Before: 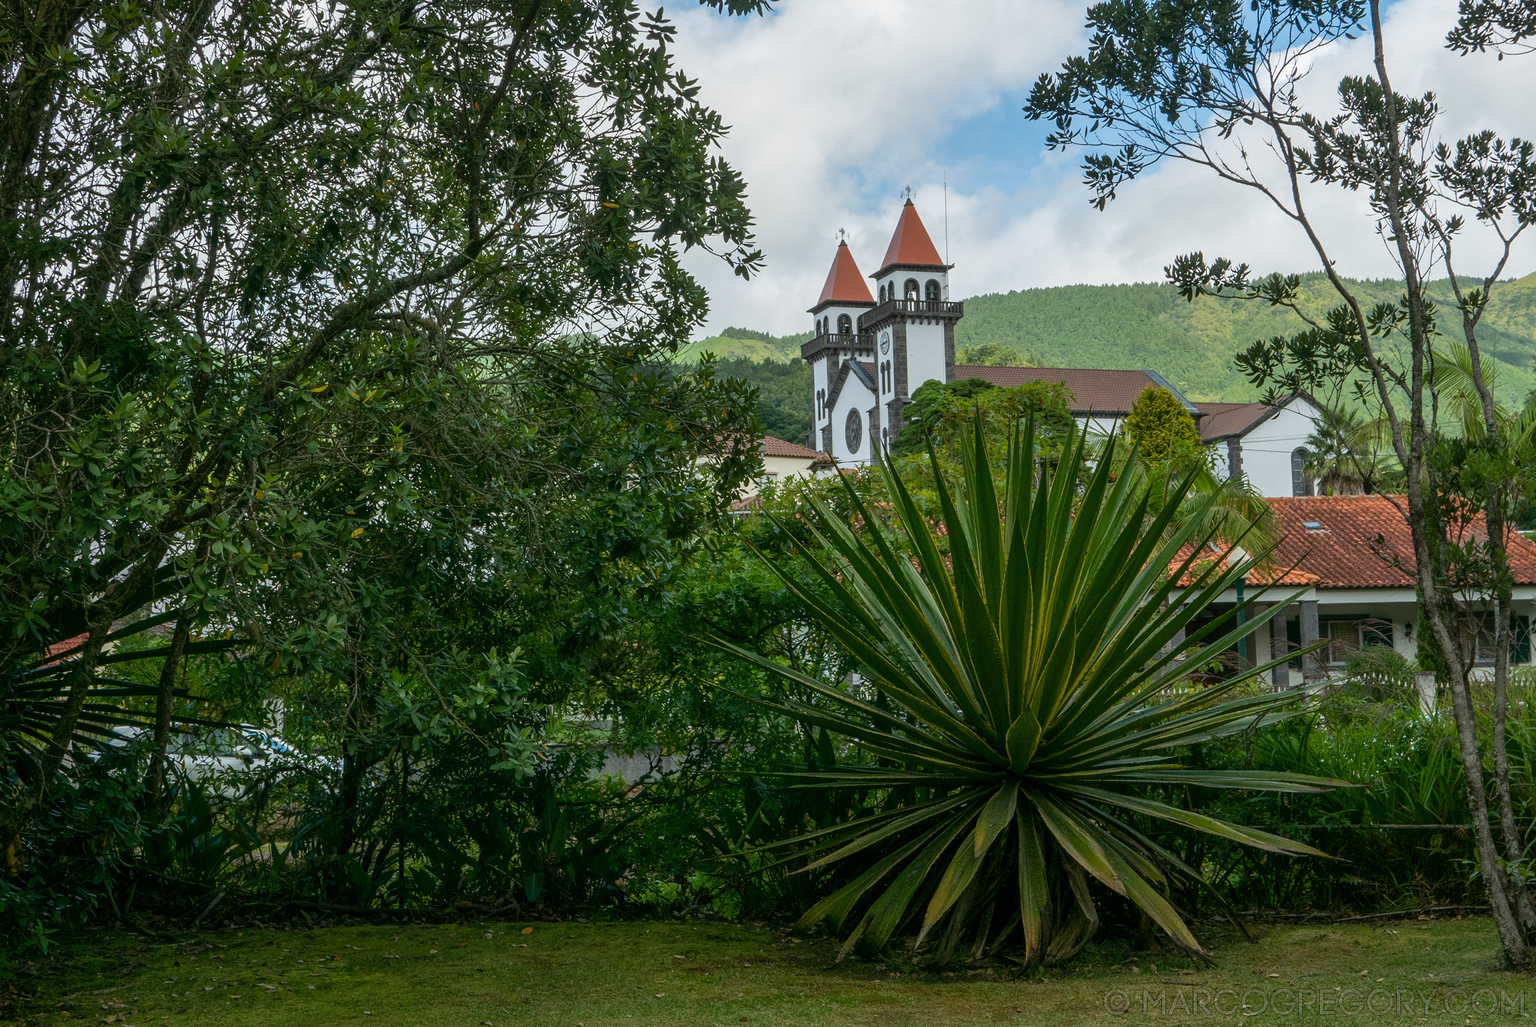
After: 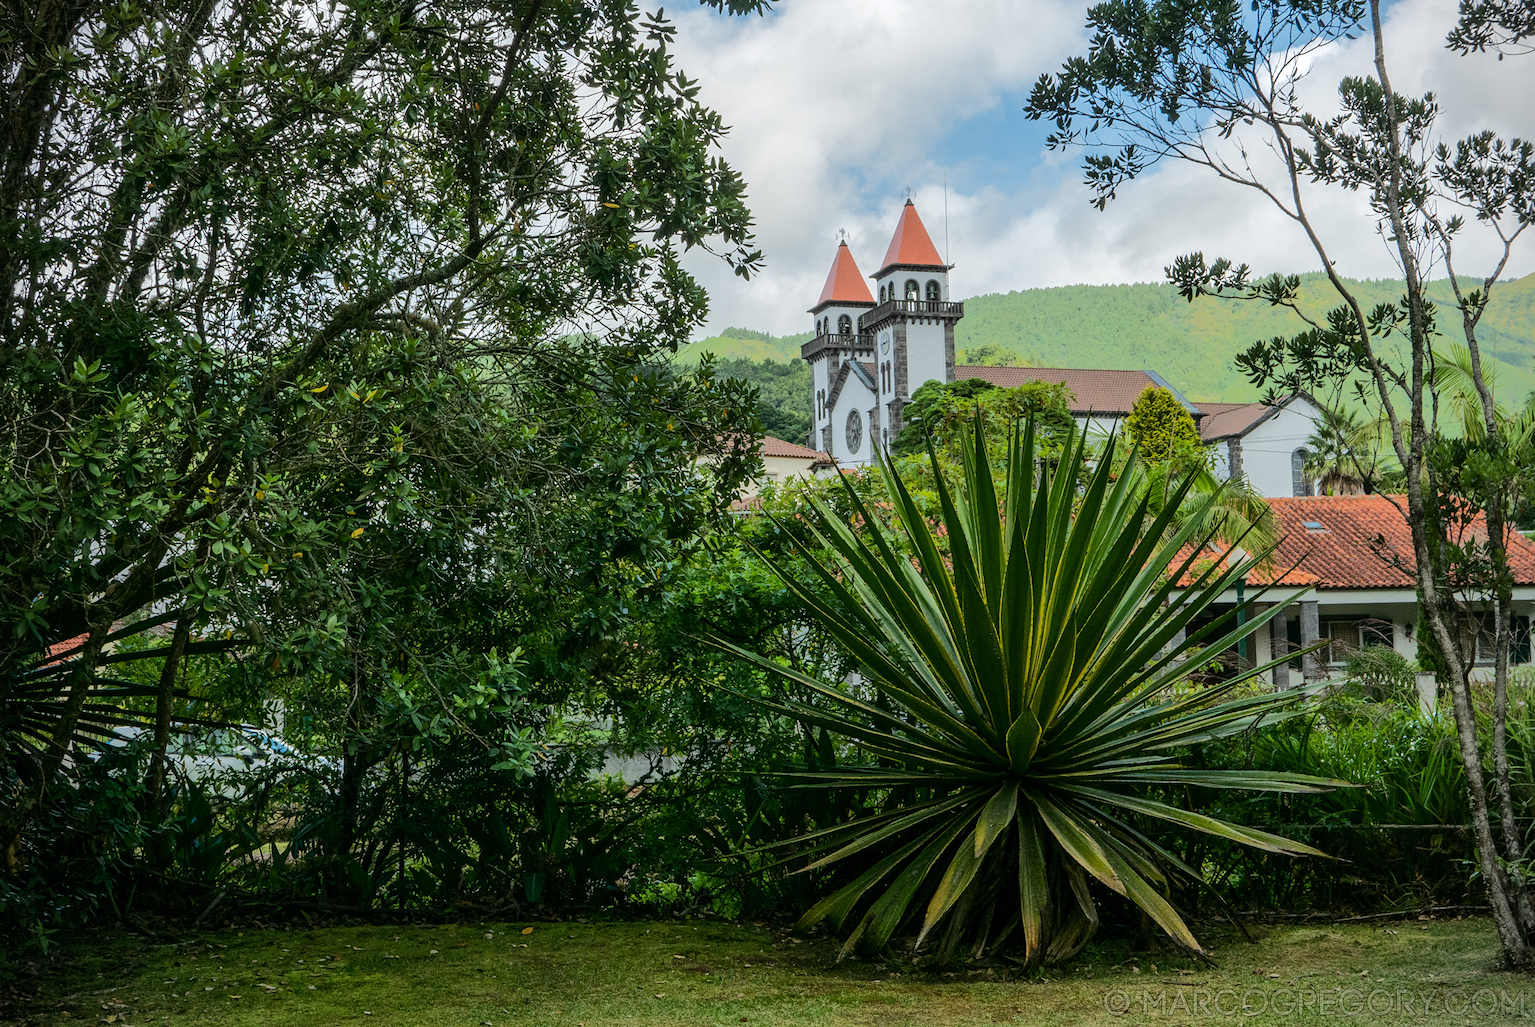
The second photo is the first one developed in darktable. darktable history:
tone equalizer: -8 EV -0.537 EV, -7 EV -0.315 EV, -6 EV -0.077 EV, -5 EV 0.45 EV, -4 EV 0.946 EV, -3 EV 0.798 EV, -2 EV -0.005 EV, -1 EV 0.124 EV, +0 EV -0.021 EV, edges refinement/feathering 500, mask exposure compensation -1.57 EV, preserve details no
vignetting: fall-off start 91.34%
